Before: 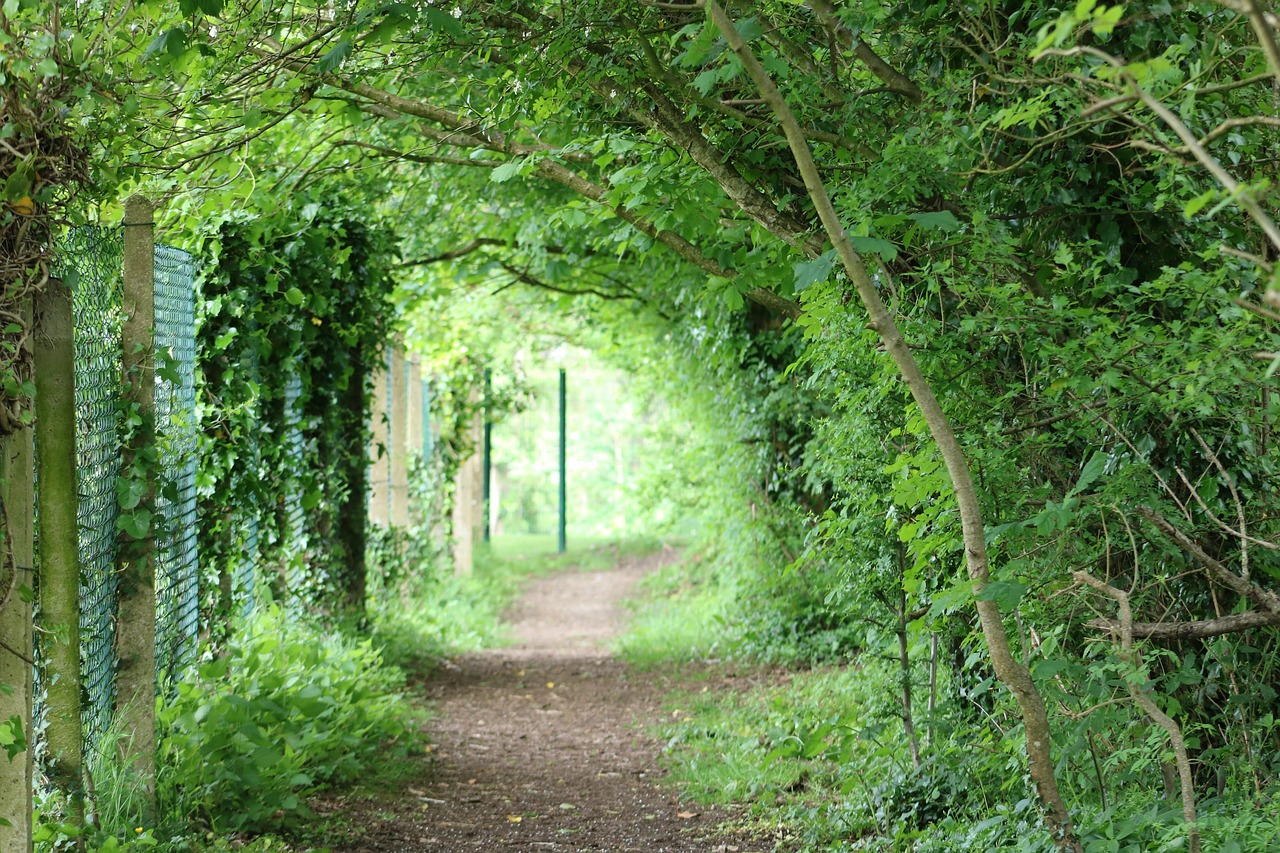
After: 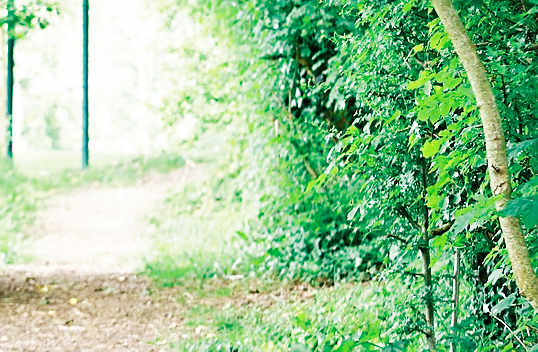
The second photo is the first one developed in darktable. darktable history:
sharpen: on, module defaults
base curve: curves: ch0 [(0, 0) (0.007, 0.004) (0.027, 0.03) (0.046, 0.07) (0.207, 0.54) (0.442, 0.872) (0.673, 0.972) (1, 1)], preserve colors none
color zones: curves: ch0 [(0, 0.5) (0.125, 0.4) (0.25, 0.5) (0.375, 0.4) (0.5, 0.4) (0.625, 0.6) (0.75, 0.6) (0.875, 0.5)]; ch1 [(0, 0.4) (0.125, 0.5) (0.25, 0.4) (0.375, 0.4) (0.5, 0.4) (0.625, 0.4) (0.75, 0.5) (0.875, 0.4)]; ch2 [(0, 0.6) (0.125, 0.5) (0.25, 0.5) (0.375, 0.6) (0.5, 0.6) (0.625, 0.5) (0.75, 0.5) (0.875, 0.5)]
color balance rgb: perceptual saturation grading › global saturation 9.673%, global vibrance 19.265%
crop: left 37.293%, top 45.064%, right 20.654%, bottom 13.582%
